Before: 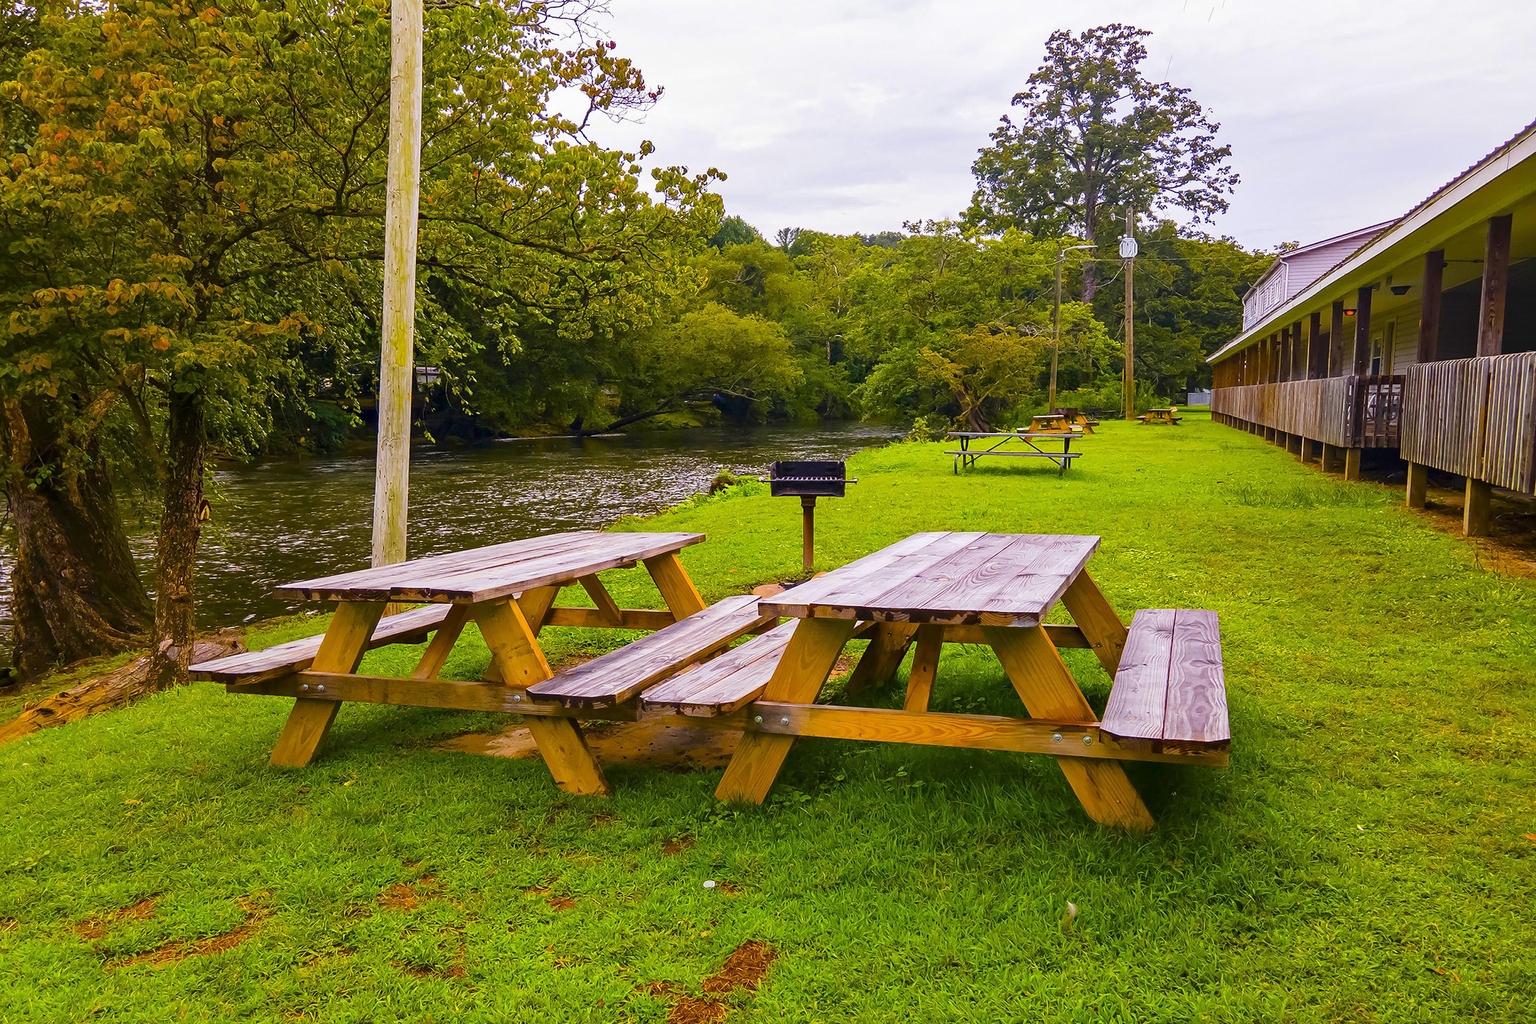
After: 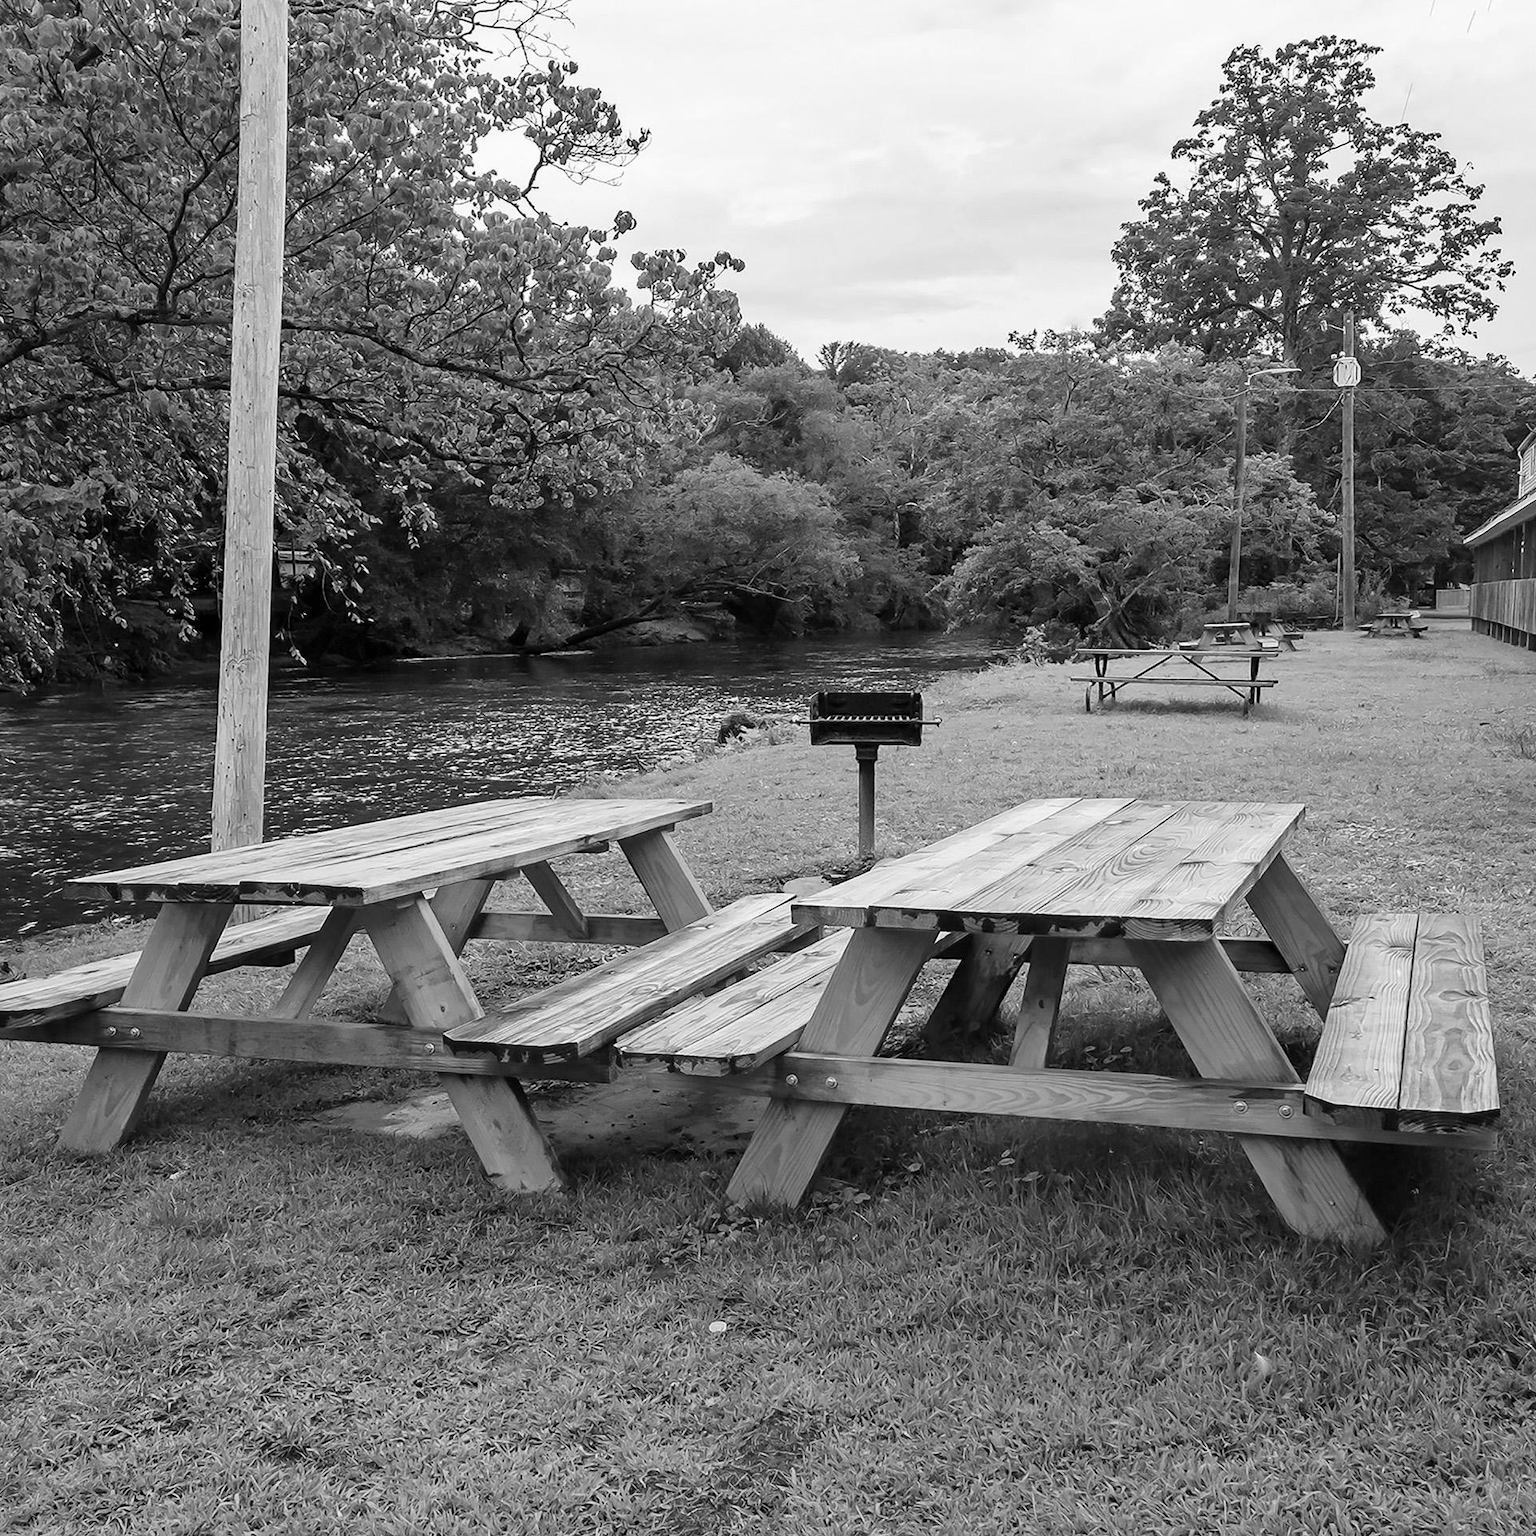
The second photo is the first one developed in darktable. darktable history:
monochrome: on, module defaults
crop and rotate: left 15.055%, right 18.278%
tone equalizer: on, module defaults
